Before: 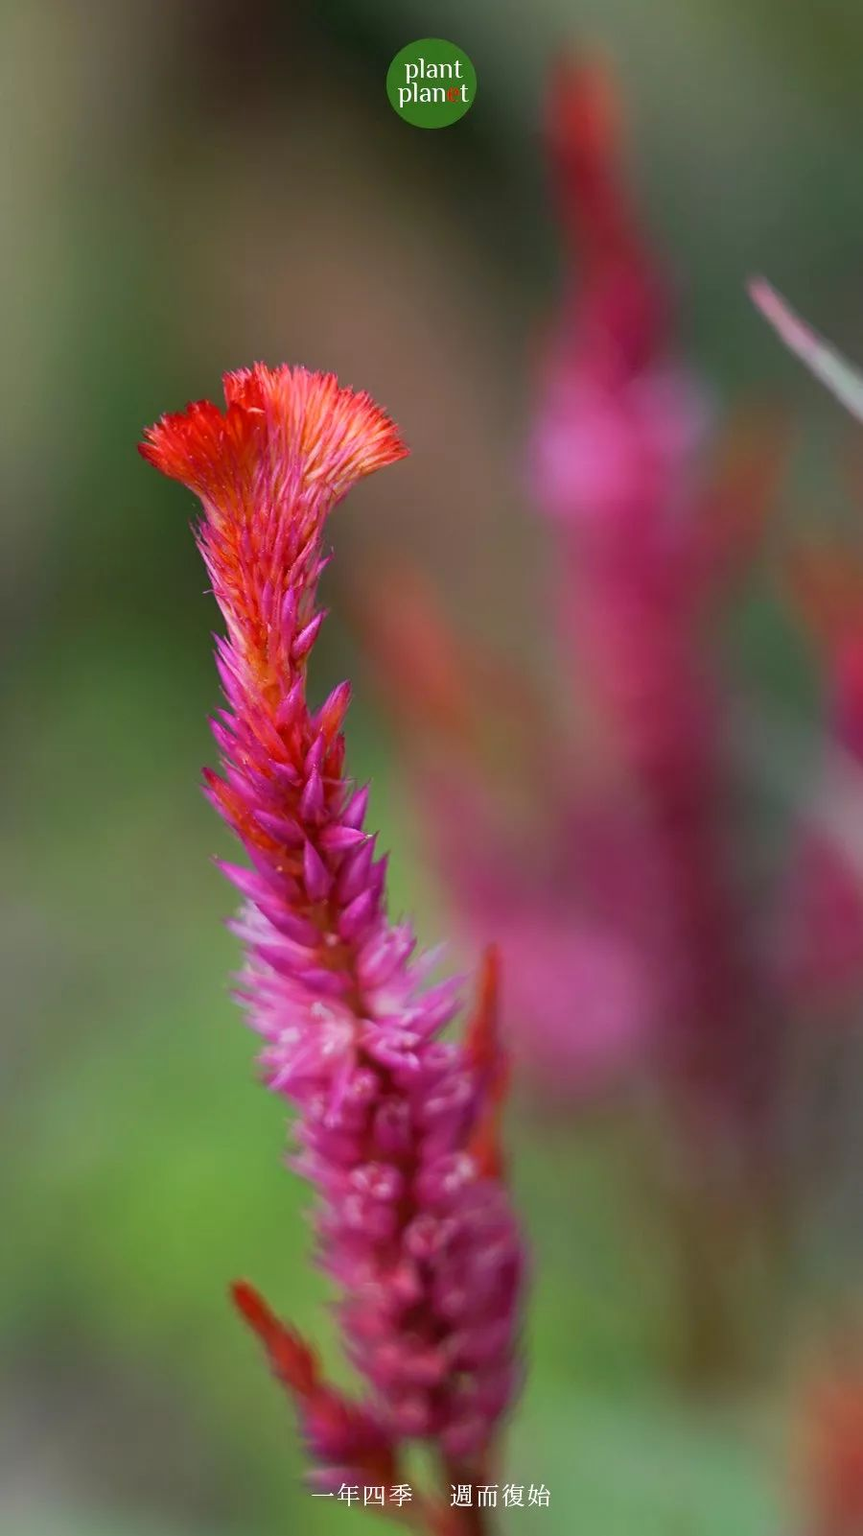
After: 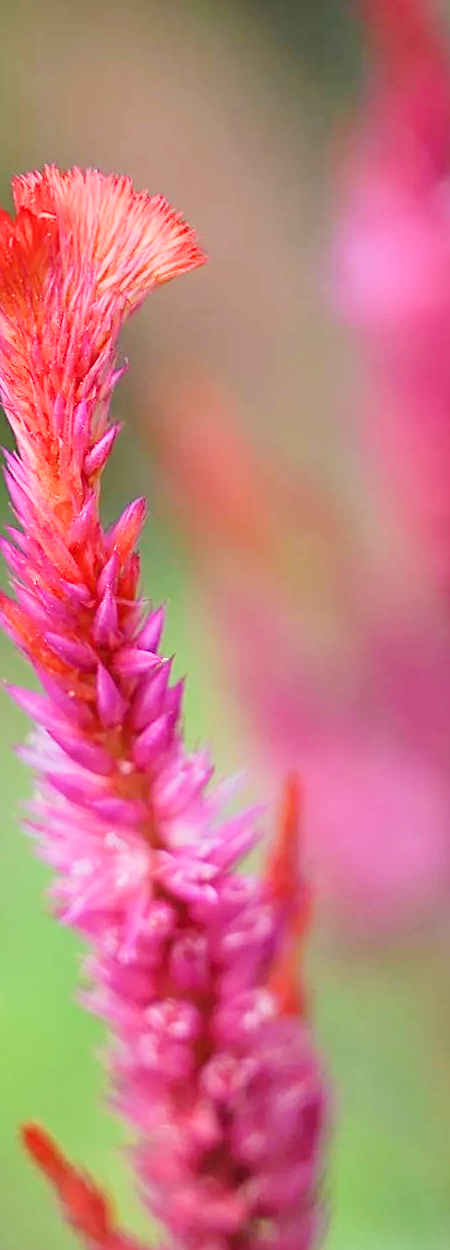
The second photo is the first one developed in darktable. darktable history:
filmic rgb: black relative exposure -7.65 EV, white relative exposure 4.56 EV, hardness 3.61
sharpen: on, module defaults
crop and rotate: angle 0.01°, left 24.474%, top 13.236%, right 25.403%, bottom 8.635%
exposure: black level correction 0, exposure 1.473 EV, compensate exposure bias true, compensate highlight preservation false
